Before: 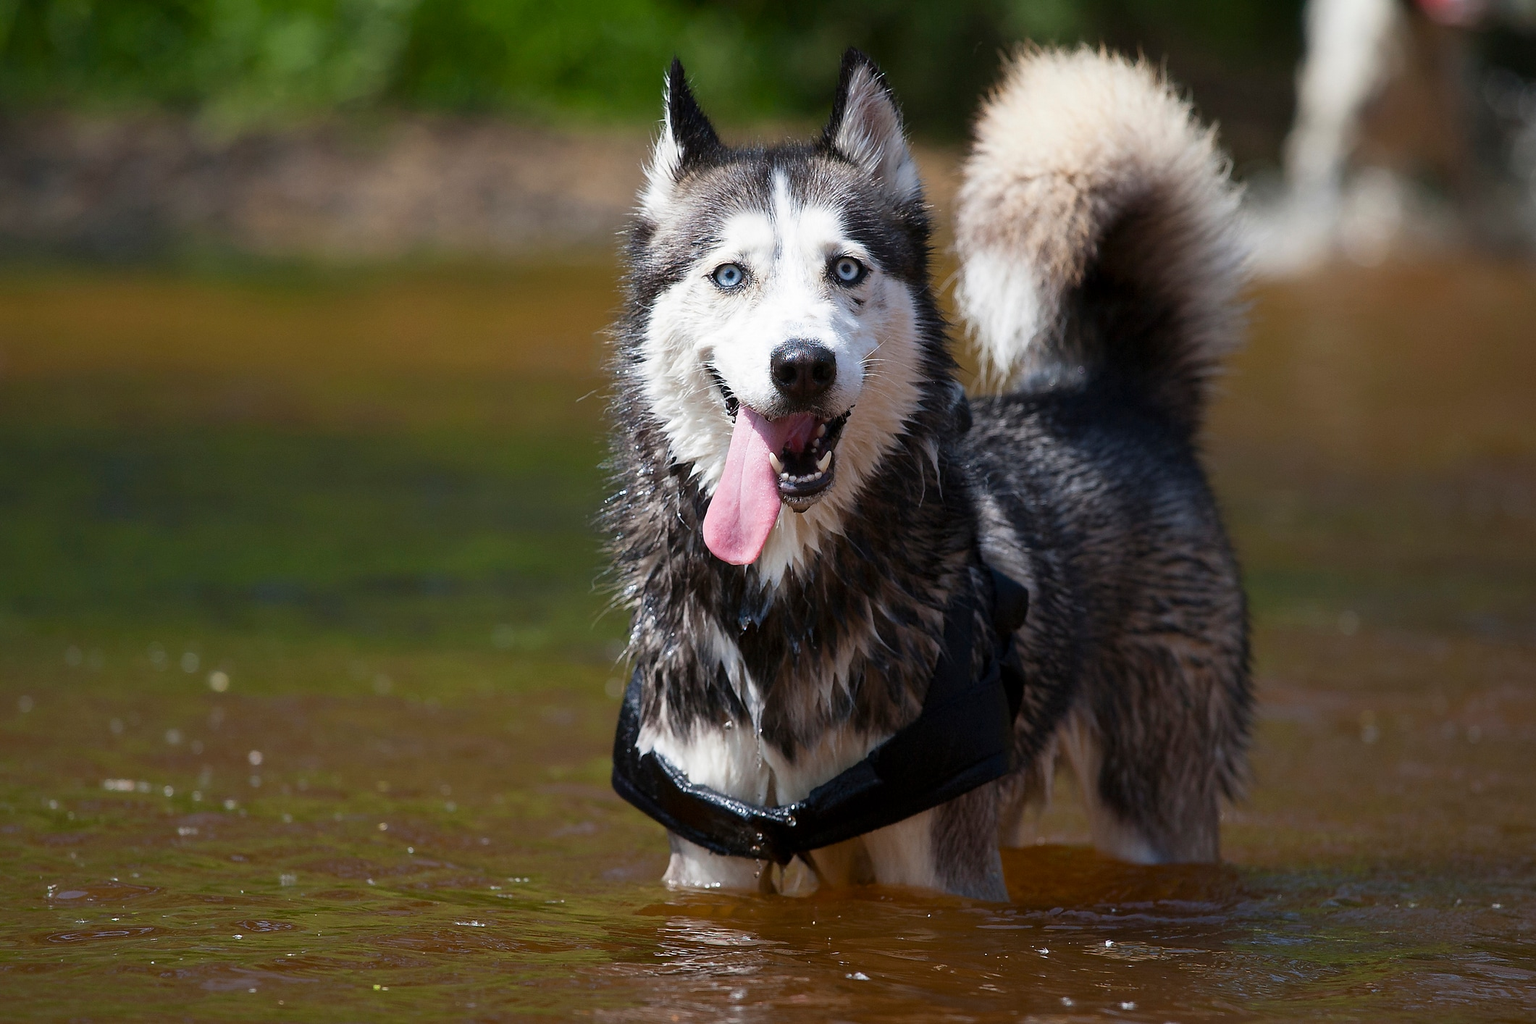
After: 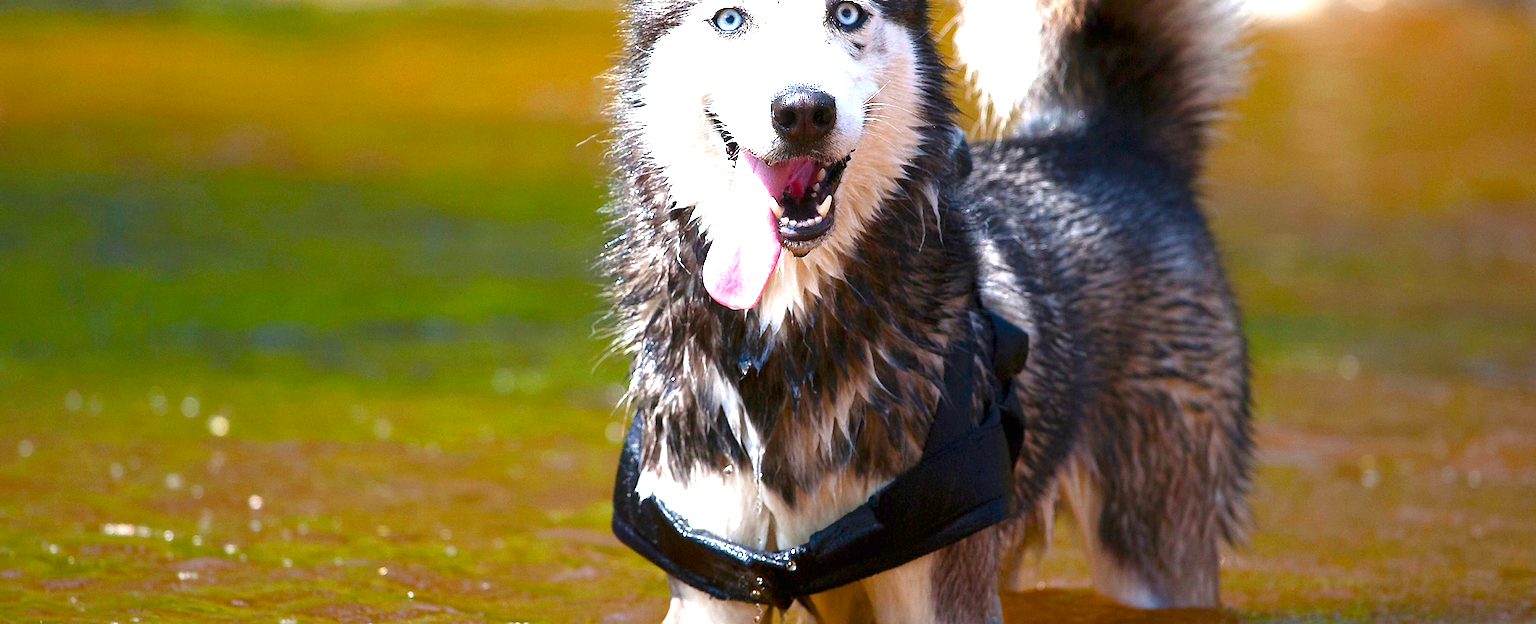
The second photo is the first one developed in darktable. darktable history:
crop and rotate: top 24.99%, bottom 14.033%
color balance rgb: perceptual saturation grading › global saturation 20%, perceptual saturation grading › highlights -25.649%, perceptual saturation grading › shadows 49.538%, perceptual brilliance grading › global brilliance 11.089%, global vibrance 20%
exposure: black level correction 0, exposure 1.2 EV, compensate exposure bias true, compensate highlight preservation false
